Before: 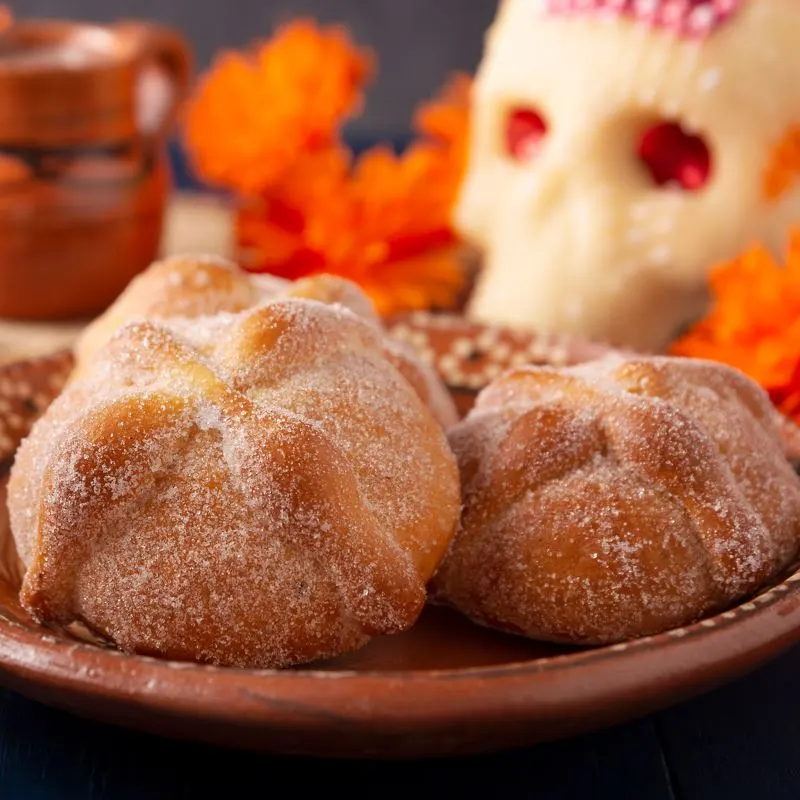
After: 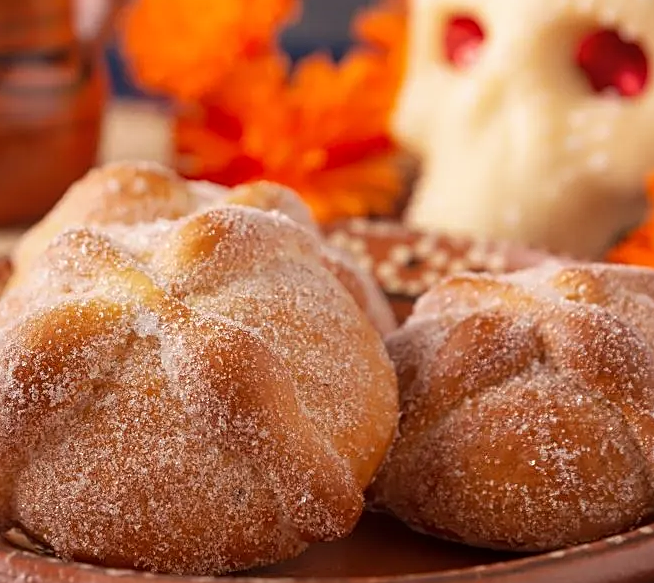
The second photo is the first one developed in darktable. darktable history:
sharpen: on, module defaults
local contrast: detail 109%
crop: left 7.835%, top 11.627%, right 10.319%, bottom 15.455%
